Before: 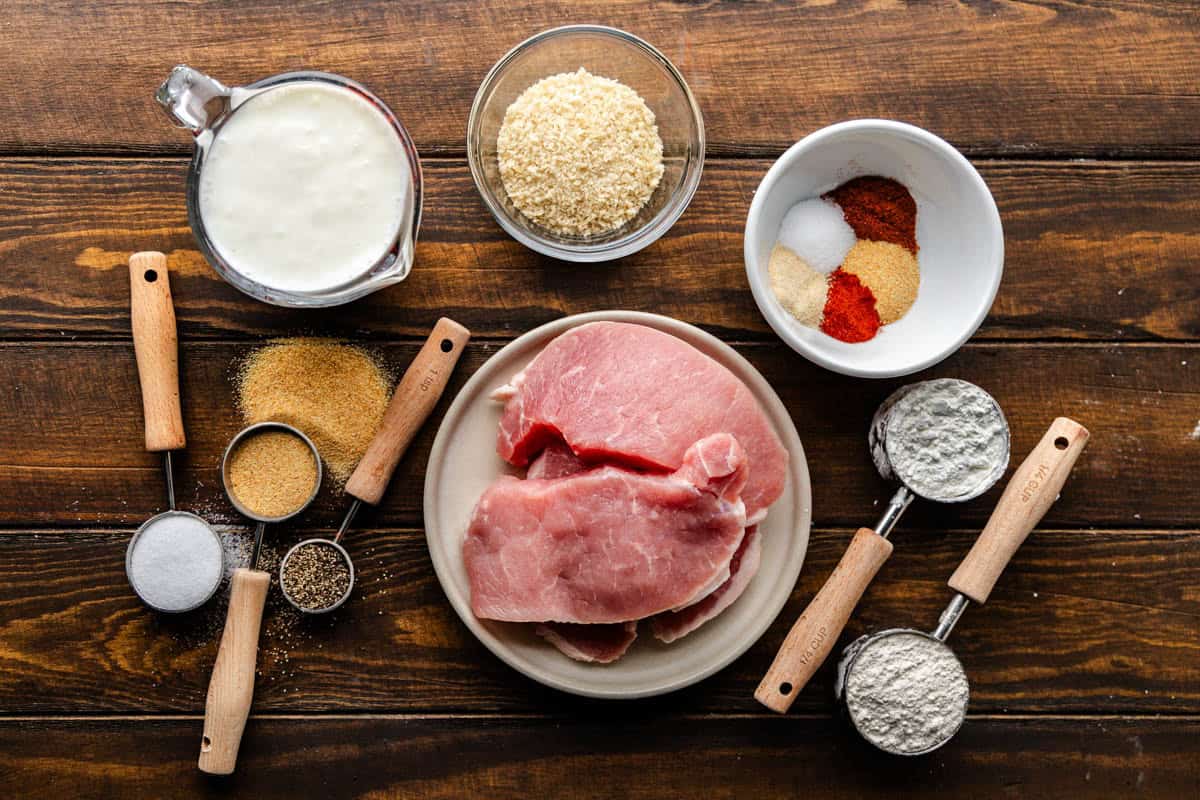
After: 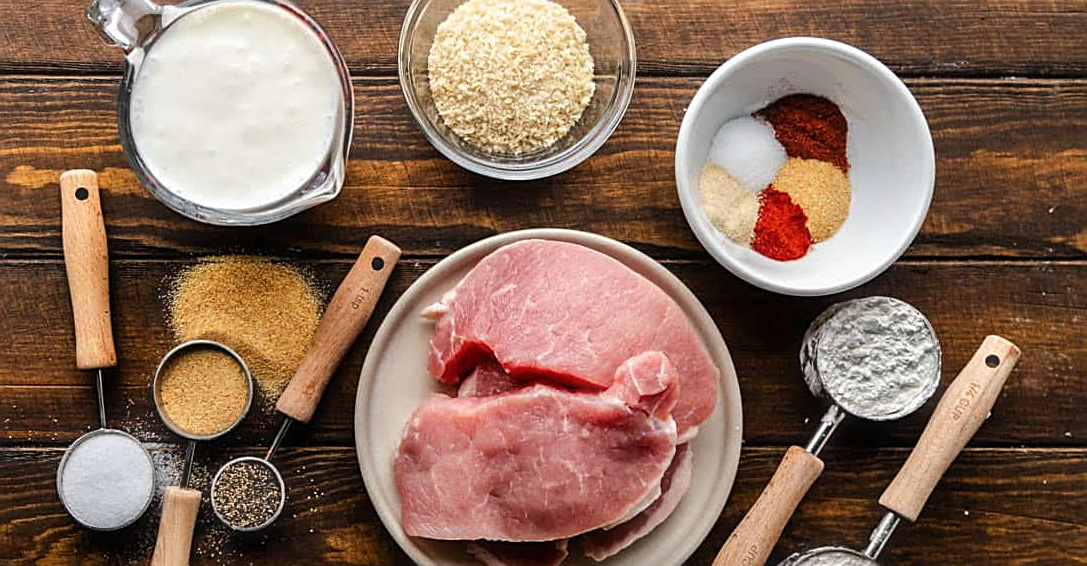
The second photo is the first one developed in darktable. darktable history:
crop: left 5.823%, top 10.302%, right 3.575%, bottom 18.918%
sharpen: on, module defaults
haze removal: strength -0.054, compatibility mode true, adaptive false
